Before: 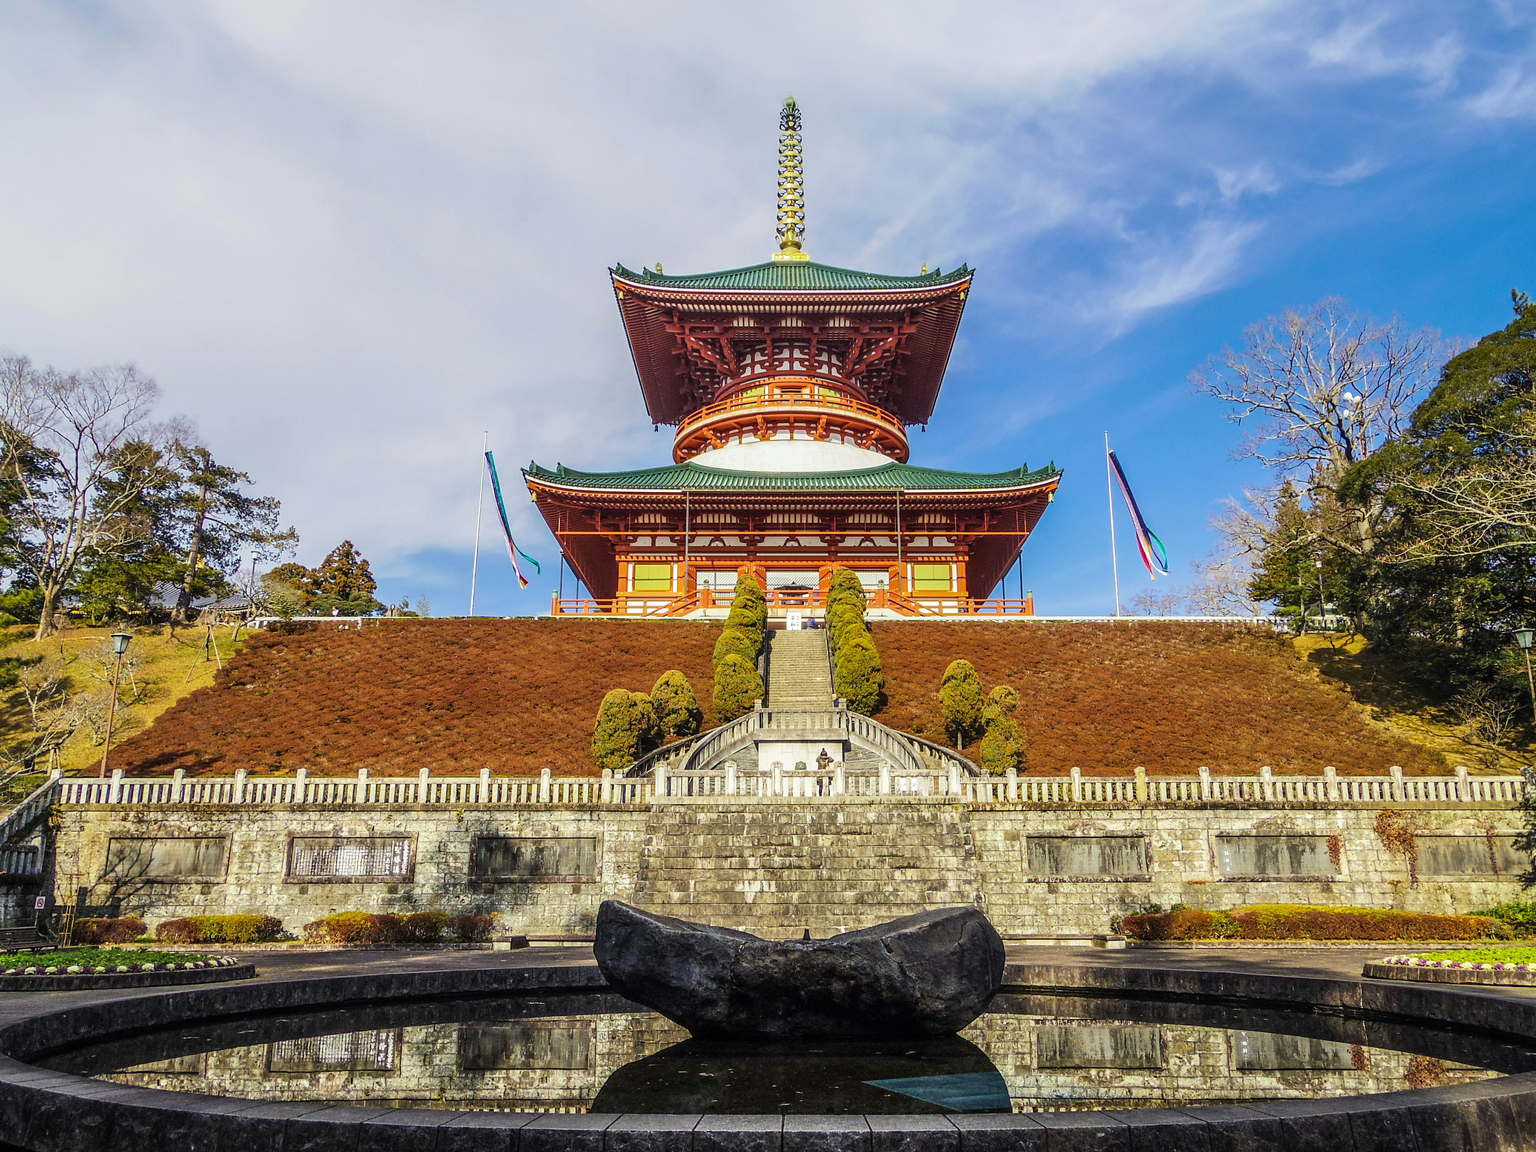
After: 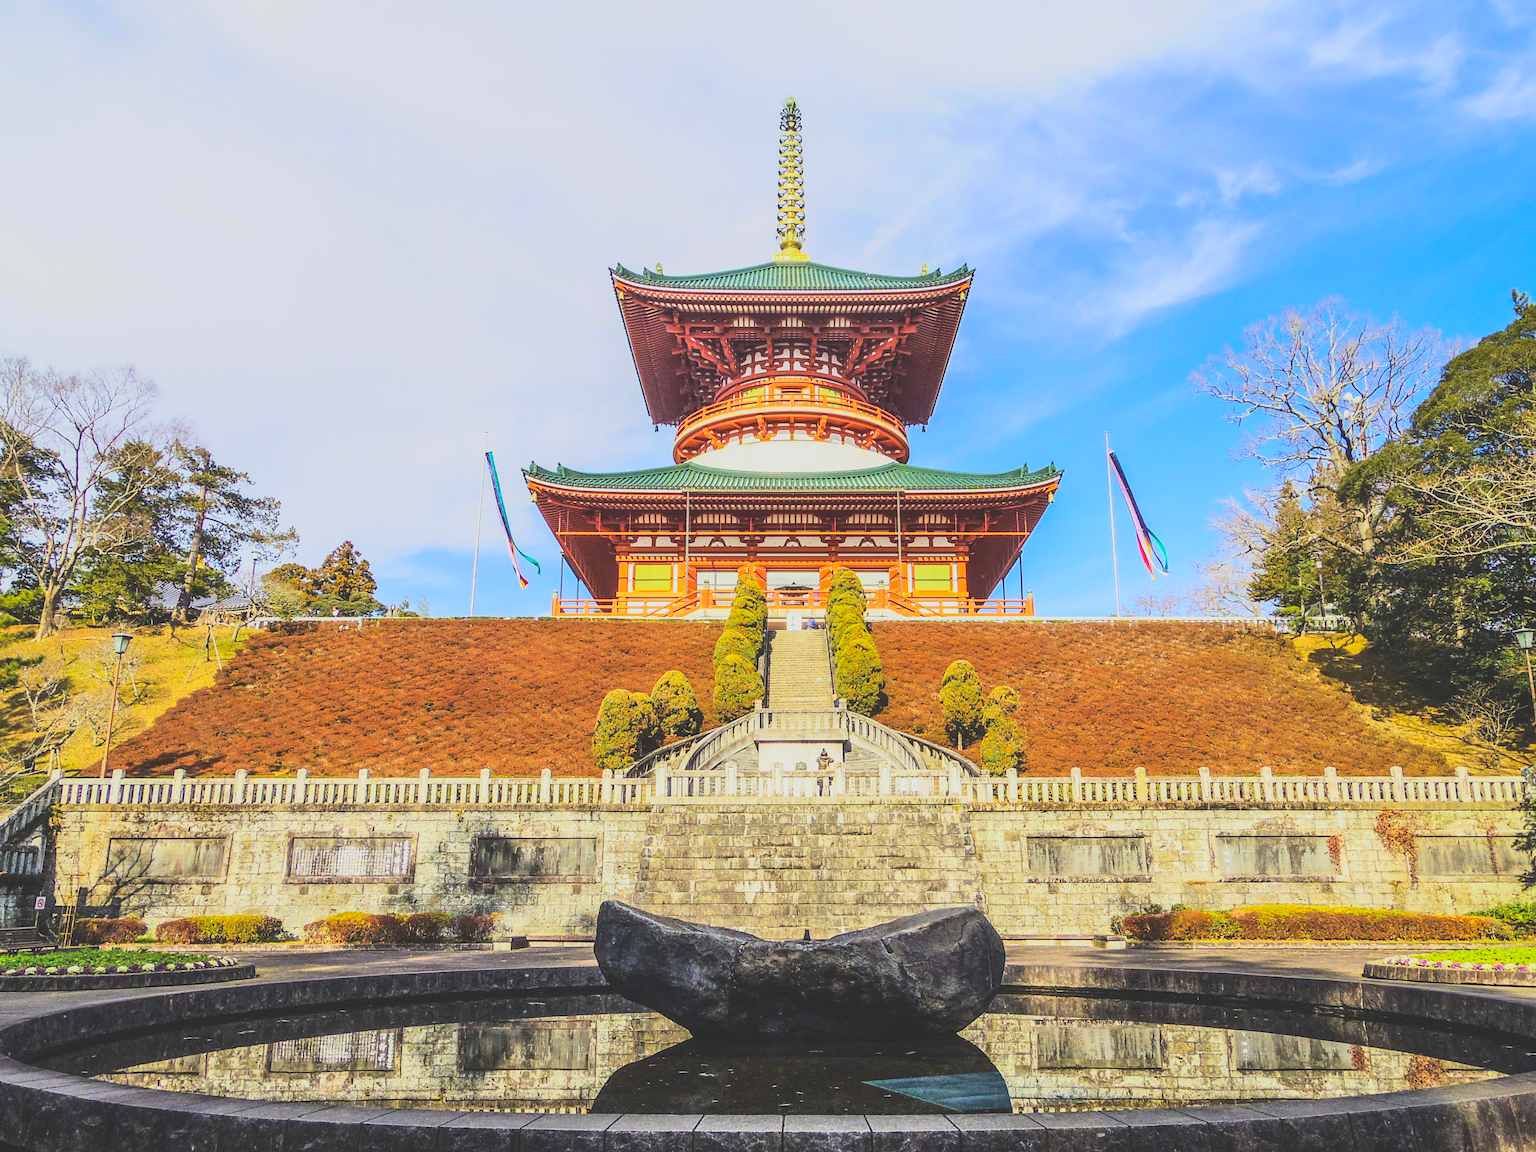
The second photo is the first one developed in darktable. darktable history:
base curve: curves: ch0 [(0, 0) (0.028, 0.03) (0.121, 0.232) (0.46, 0.748) (0.859, 0.968) (1, 1)]
tone curve: curves: ch0 [(0, 0.172) (1, 0.91)], color space Lab, independent channels, preserve colors none
